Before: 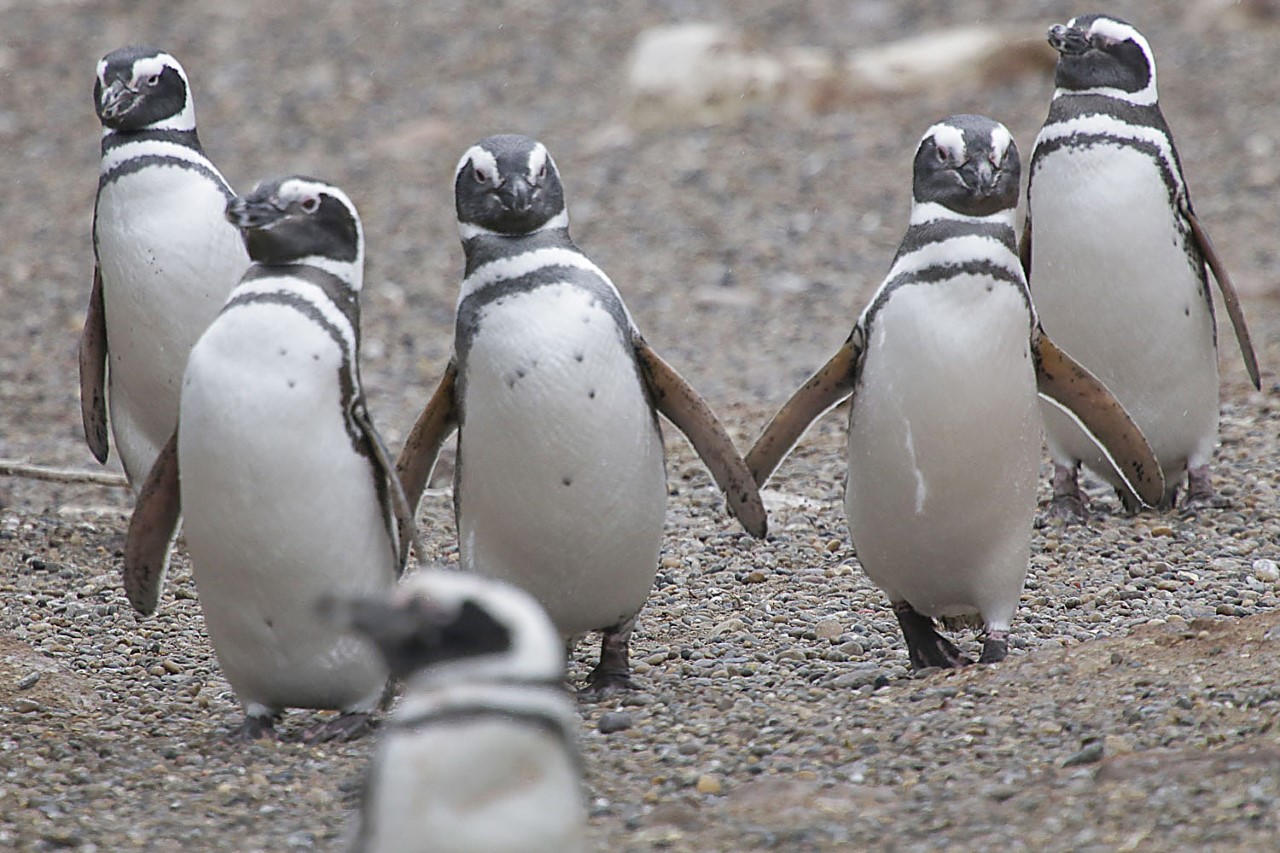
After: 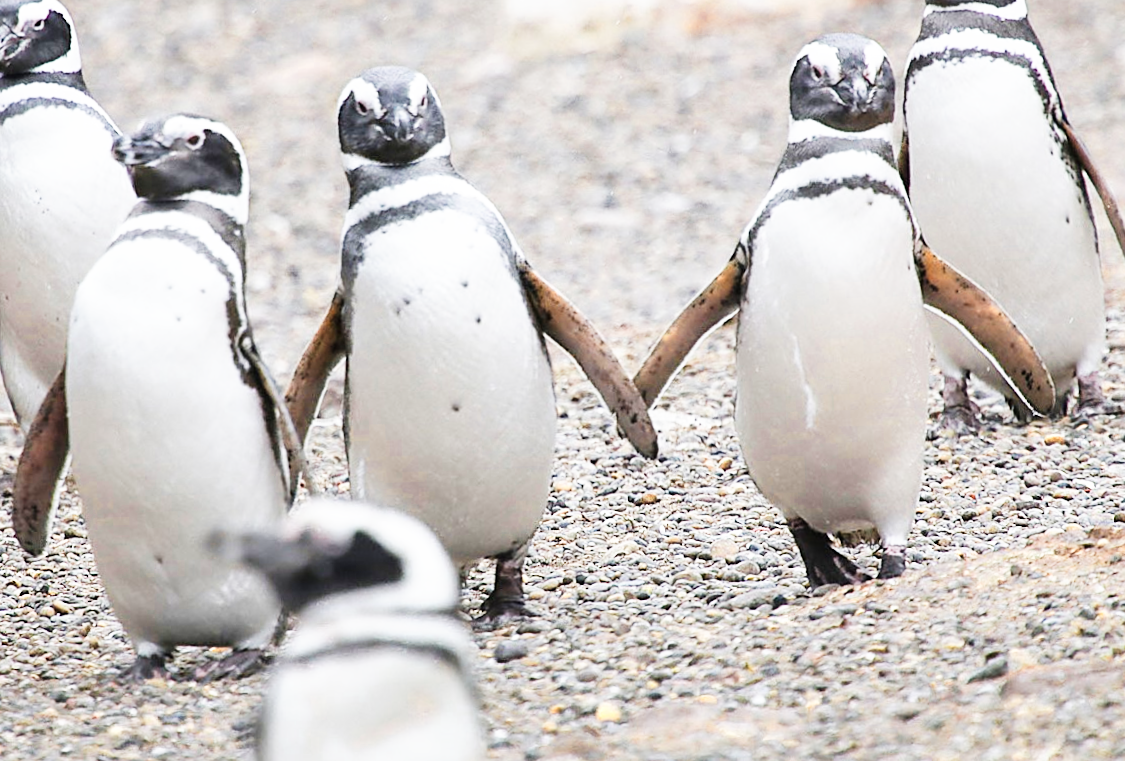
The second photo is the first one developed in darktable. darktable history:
crop and rotate: angle 1.96°, left 5.673%, top 5.673%
rotate and perspective: rotation 0.226°, lens shift (vertical) -0.042, crop left 0.023, crop right 0.982, crop top 0.006, crop bottom 0.994
base curve: curves: ch0 [(0, 0) (0.007, 0.004) (0.027, 0.03) (0.046, 0.07) (0.207, 0.54) (0.442, 0.872) (0.673, 0.972) (1, 1)], preserve colors none
color zones: curves: ch0 [(0.018, 0.548) (0.197, 0.654) (0.425, 0.447) (0.605, 0.658) (0.732, 0.579)]; ch1 [(0.105, 0.531) (0.224, 0.531) (0.386, 0.39) (0.618, 0.456) (0.732, 0.456) (0.956, 0.421)]; ch2 [(0.039, 0.583) (0.215, 0.465) (0.399, 0.544) (0.465, 0.548) (0.614, 0.447) (0.724, 0.43) (0.882, 0.623) (0.956, 0.632)]
